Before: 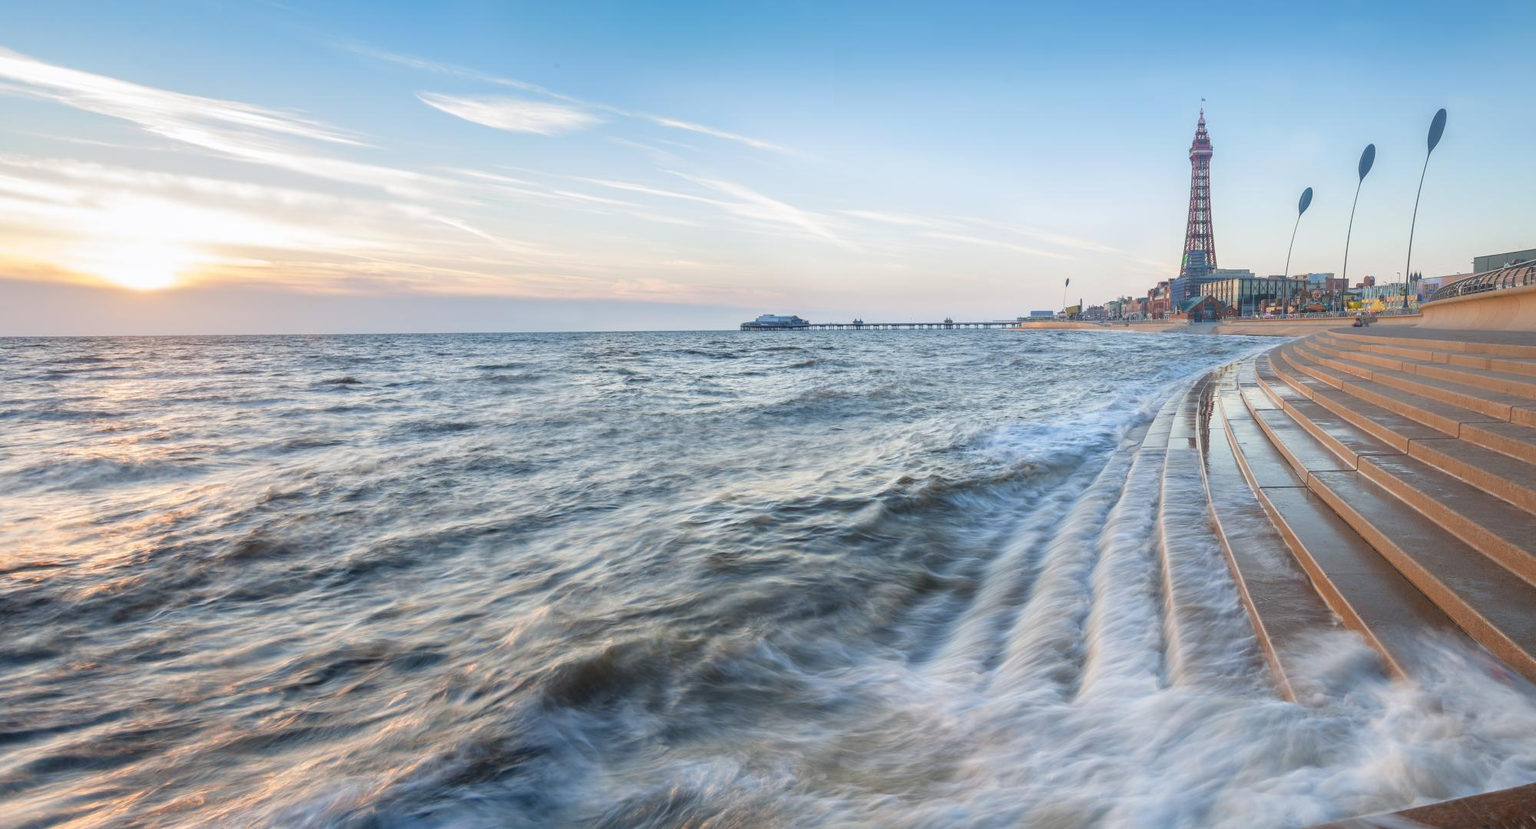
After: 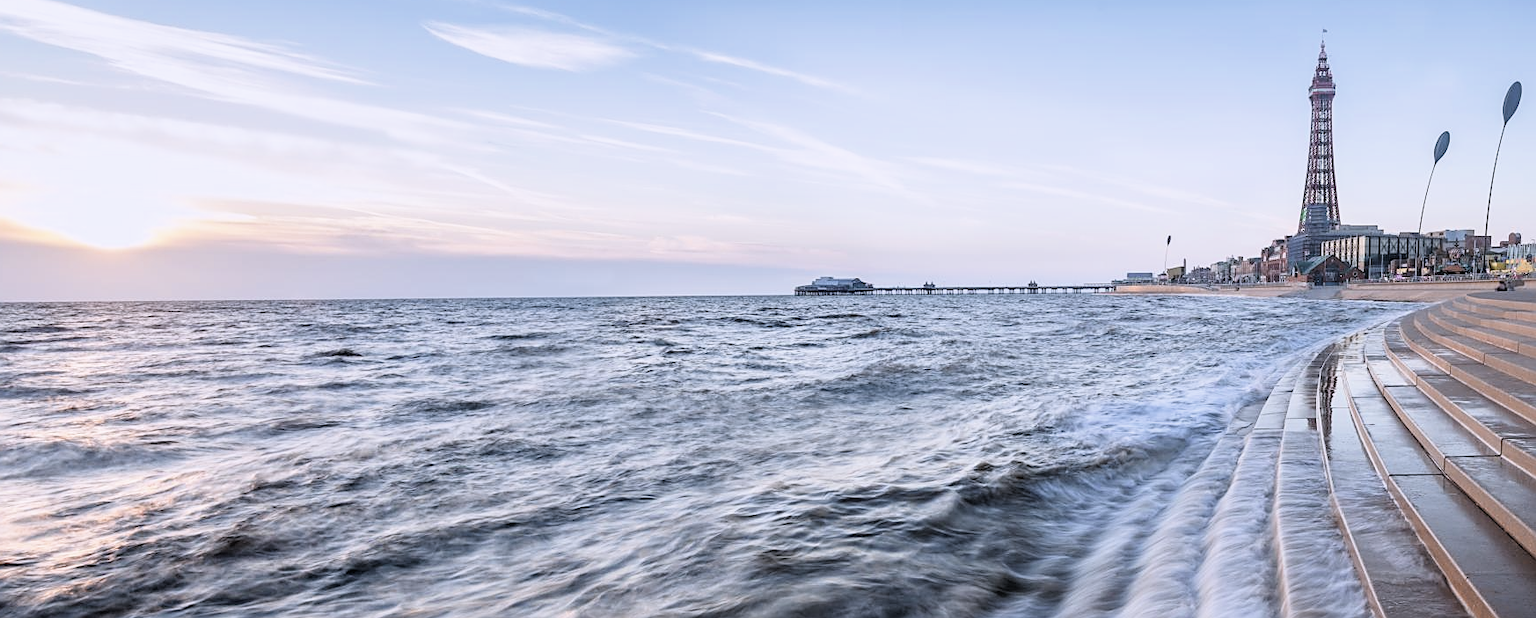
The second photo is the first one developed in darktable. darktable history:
sharpen: on, module defaults
contrast brightness saturation: contrast 0.098, saturation -0.302
color calibration: illuminant custom, x 0.363, y 0.385, temperature 4527.88 K
filmic rgb: black relative exposure -3.71 EV, white relative exposure 2.78 EV, dynamic range scaling -4.96%, hardness 3.05
crop: left 3.054%, top 8.876%, right 9.631%, bottom 26.031%
